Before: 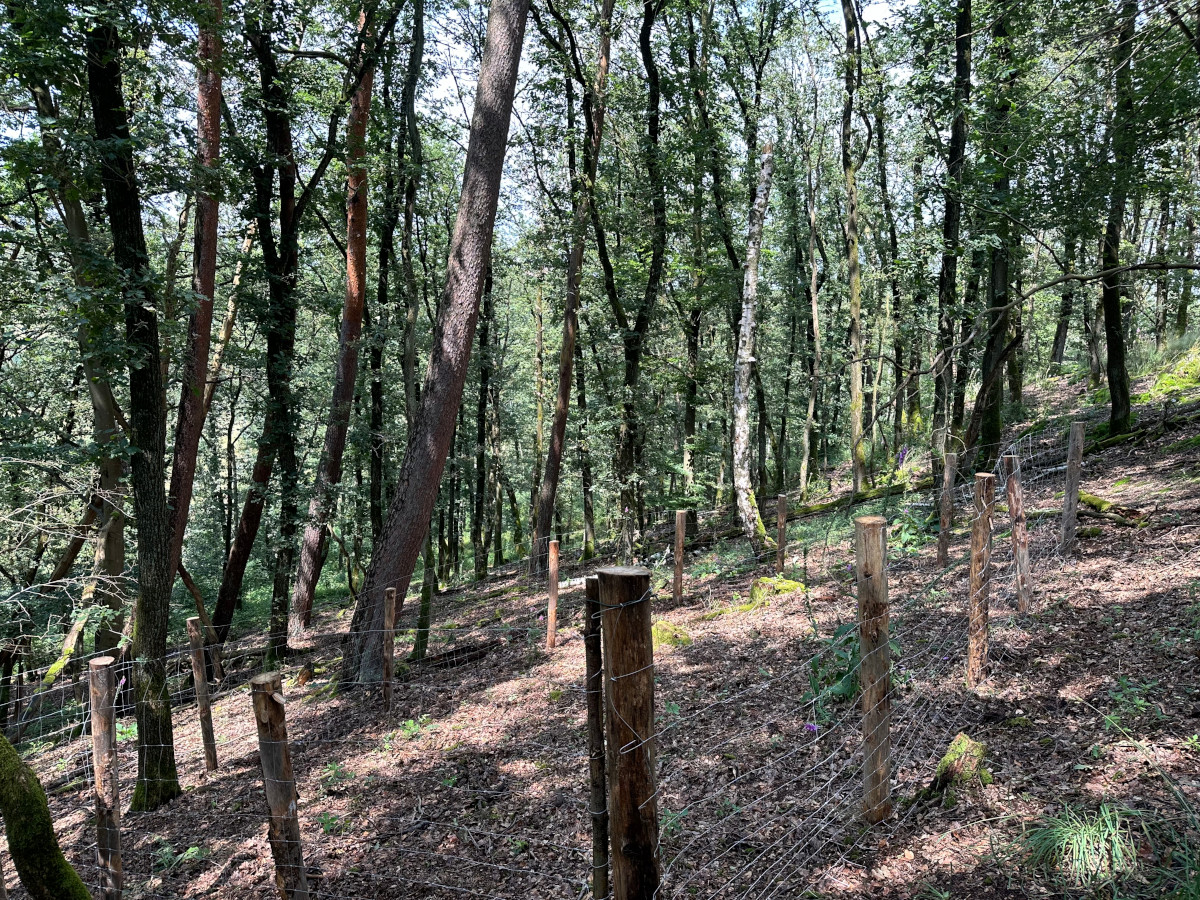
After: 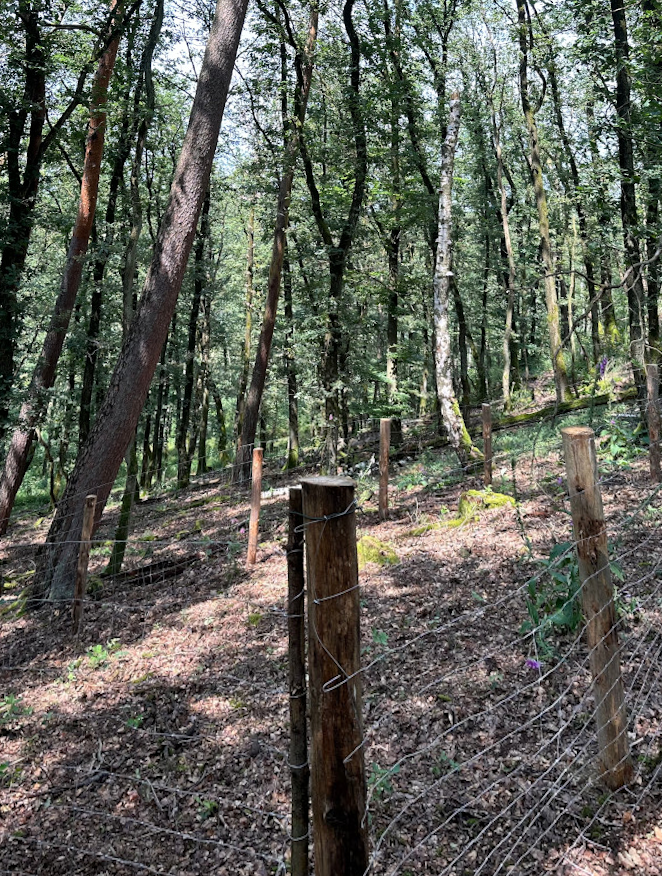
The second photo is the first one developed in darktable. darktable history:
crop: left 16.899%, right 16.556%
rotate and perspective: rotation 0.72°, lens shift (vertical) -0.352, lens shift (horizontal) -0.051, crop left 0.152, crop right 0.859, crop top 0.019, crop bottom 0.964
